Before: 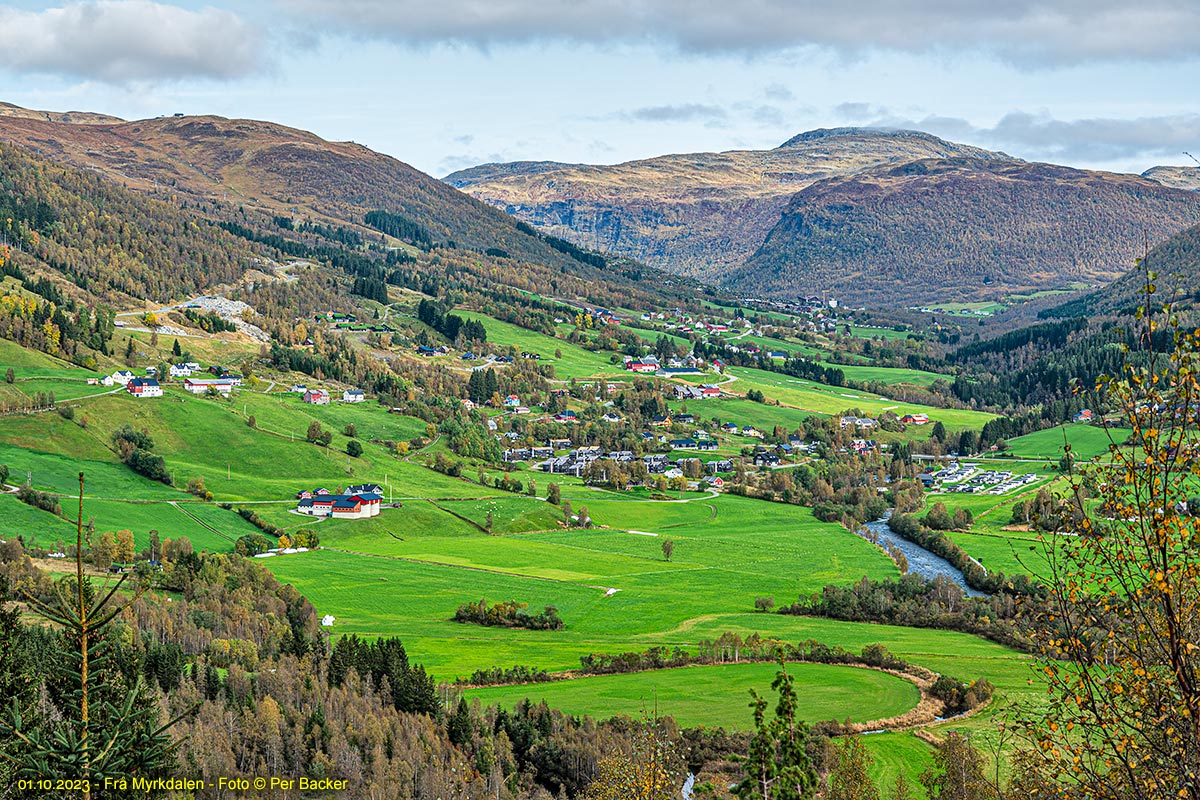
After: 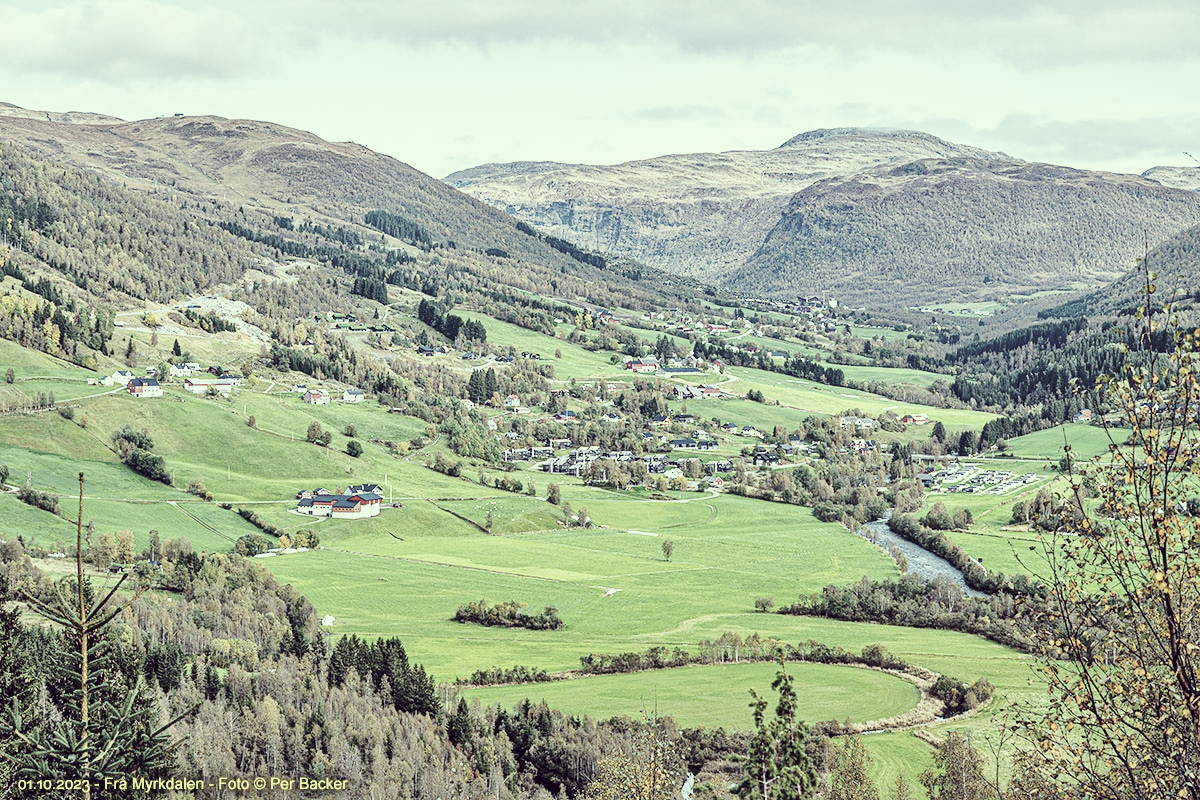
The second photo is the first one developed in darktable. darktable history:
color correction: highlights a* -20.35, highlights b* 20.35, shadows a* 19.99, shadows b* -21.11, saturation 0.412
base curve: curves: ch0 [(0, 0) (0.025, 0.046) (0.112, 0.277) (0.467, 0.74) (0.814, 0.929) (1, 0.942)], preserve colors none
